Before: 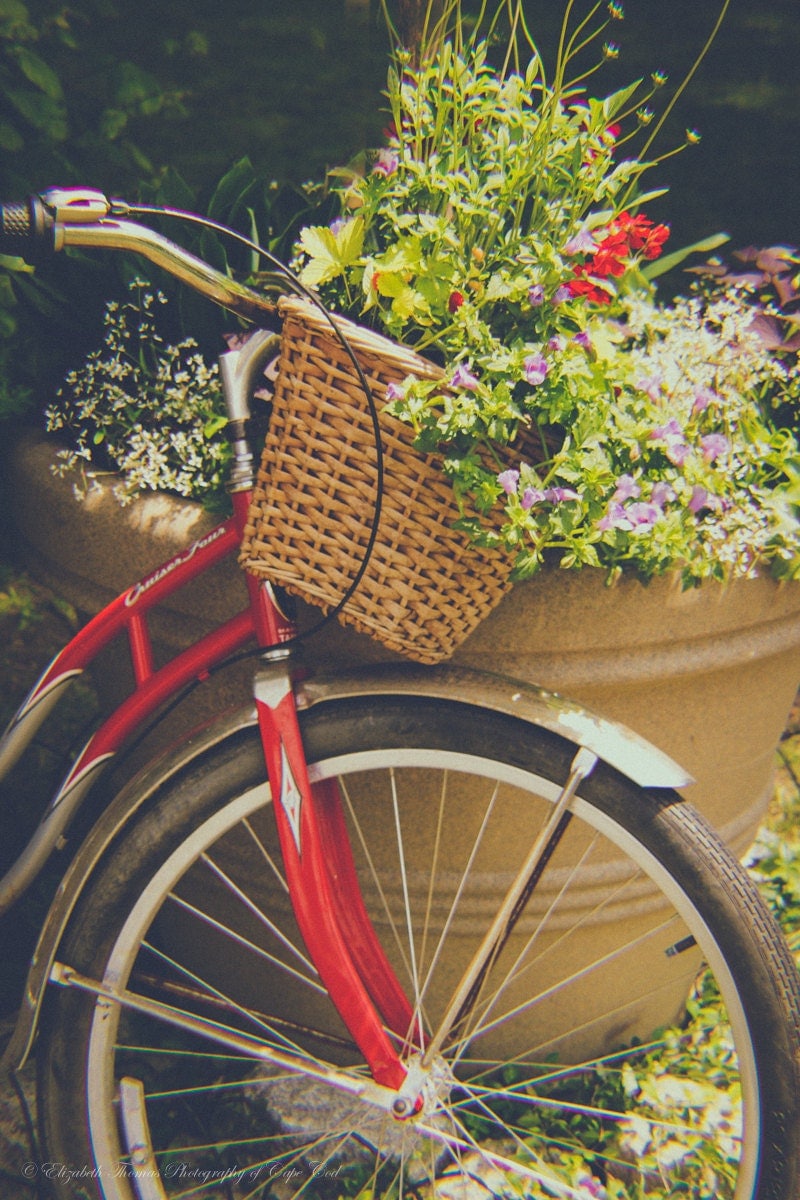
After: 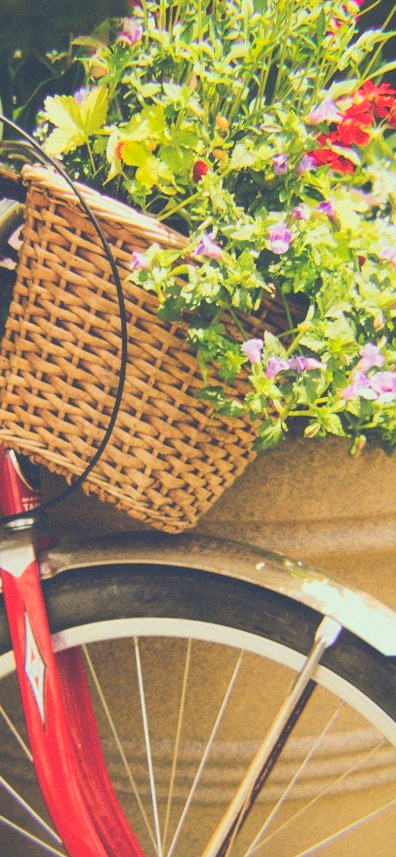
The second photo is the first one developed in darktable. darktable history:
crop: left 32.075%, top 10.976%, right 18.355%, bottom 17.596%
contrast brightness saturation: contrast 0.2, brightness 0.16, saturation 0.22
haze removal: strength -0.09, distance 0.358, compatibility mode true, adaptive false
